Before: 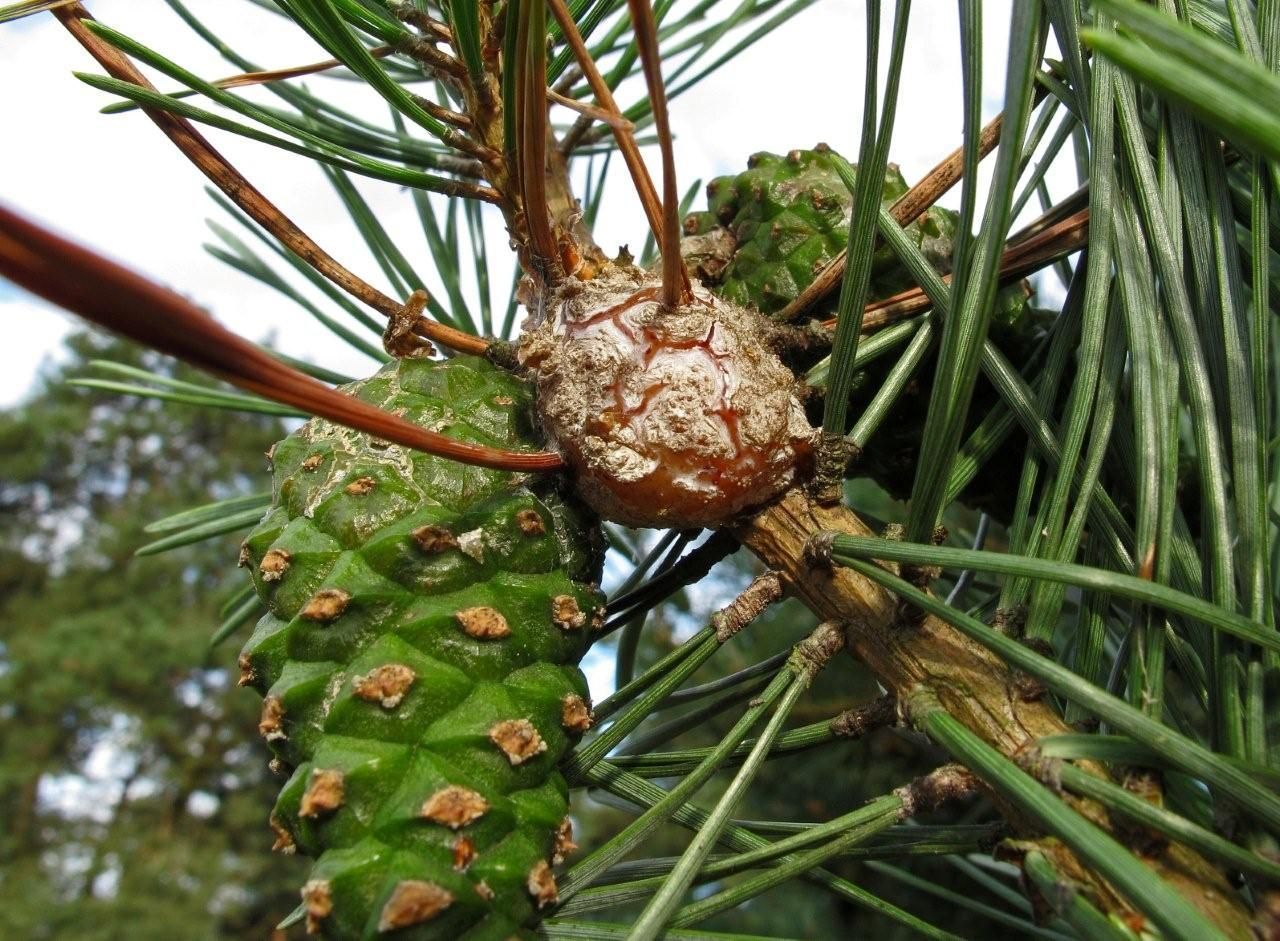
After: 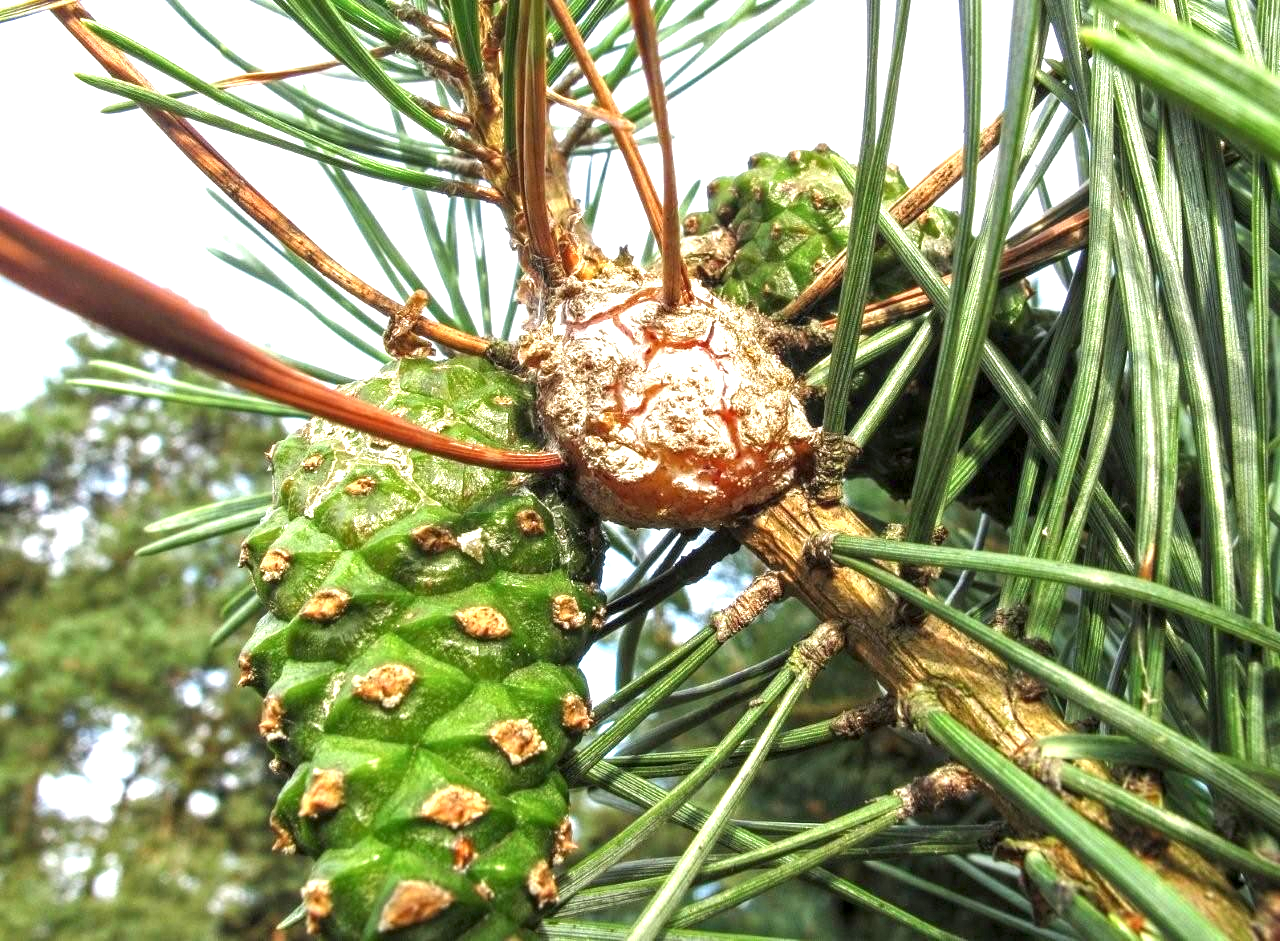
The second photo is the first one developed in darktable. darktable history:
color balance: output saturation 98.5%
exposure: black level correction 0, exposure 1.388 EV, compensate exposure bias true, compensate highlight preservation false
local contrast: detail 130%
